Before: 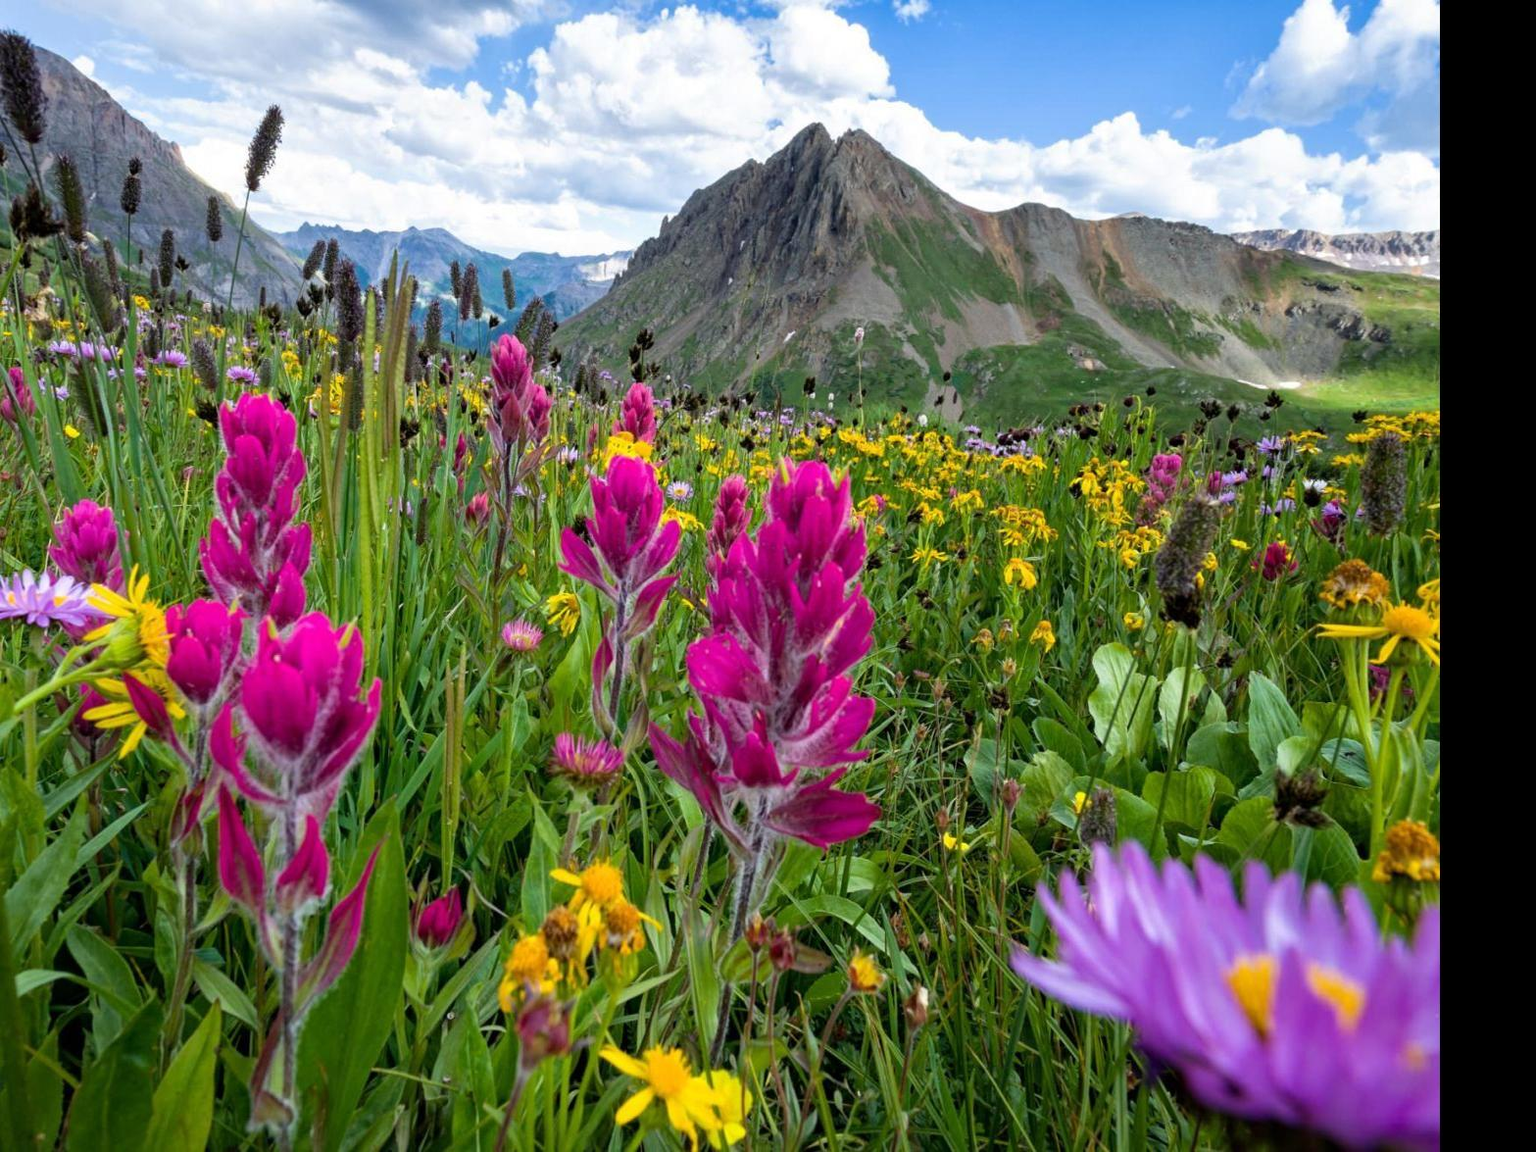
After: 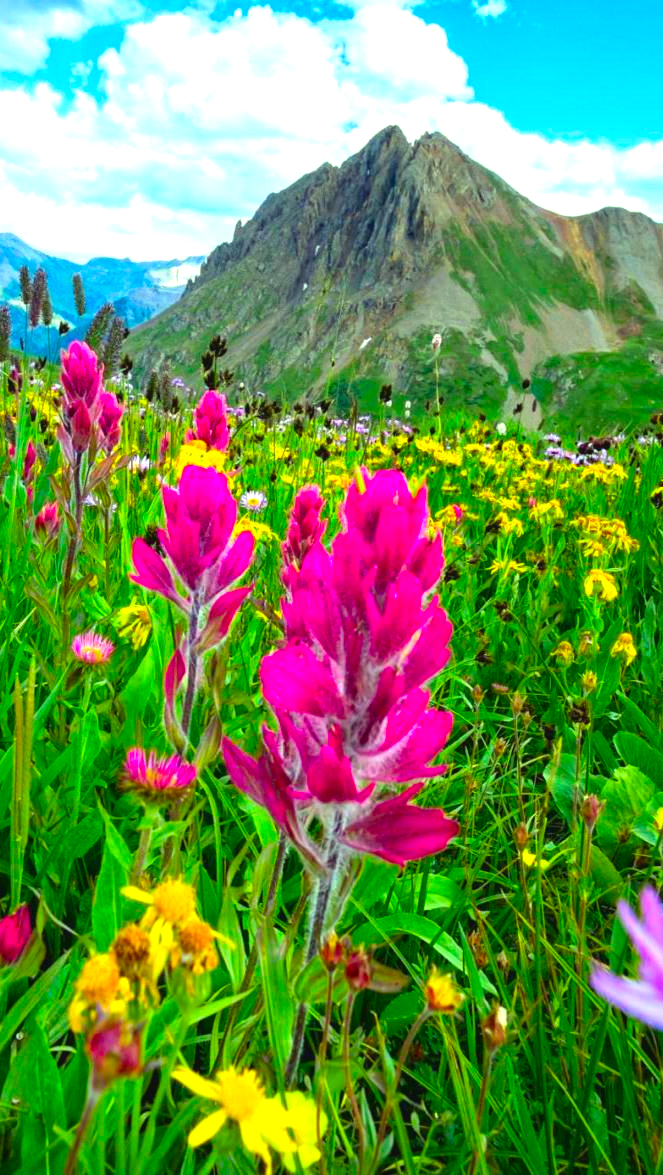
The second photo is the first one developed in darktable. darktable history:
color correction: highlights a* -11.11, highlights b* 9.84, saturation 1.71
crop: left 28.14%, right 29.529%
exposure: black level correction -0.002, exposure 0.713 EV, compensate highlight preservation false
